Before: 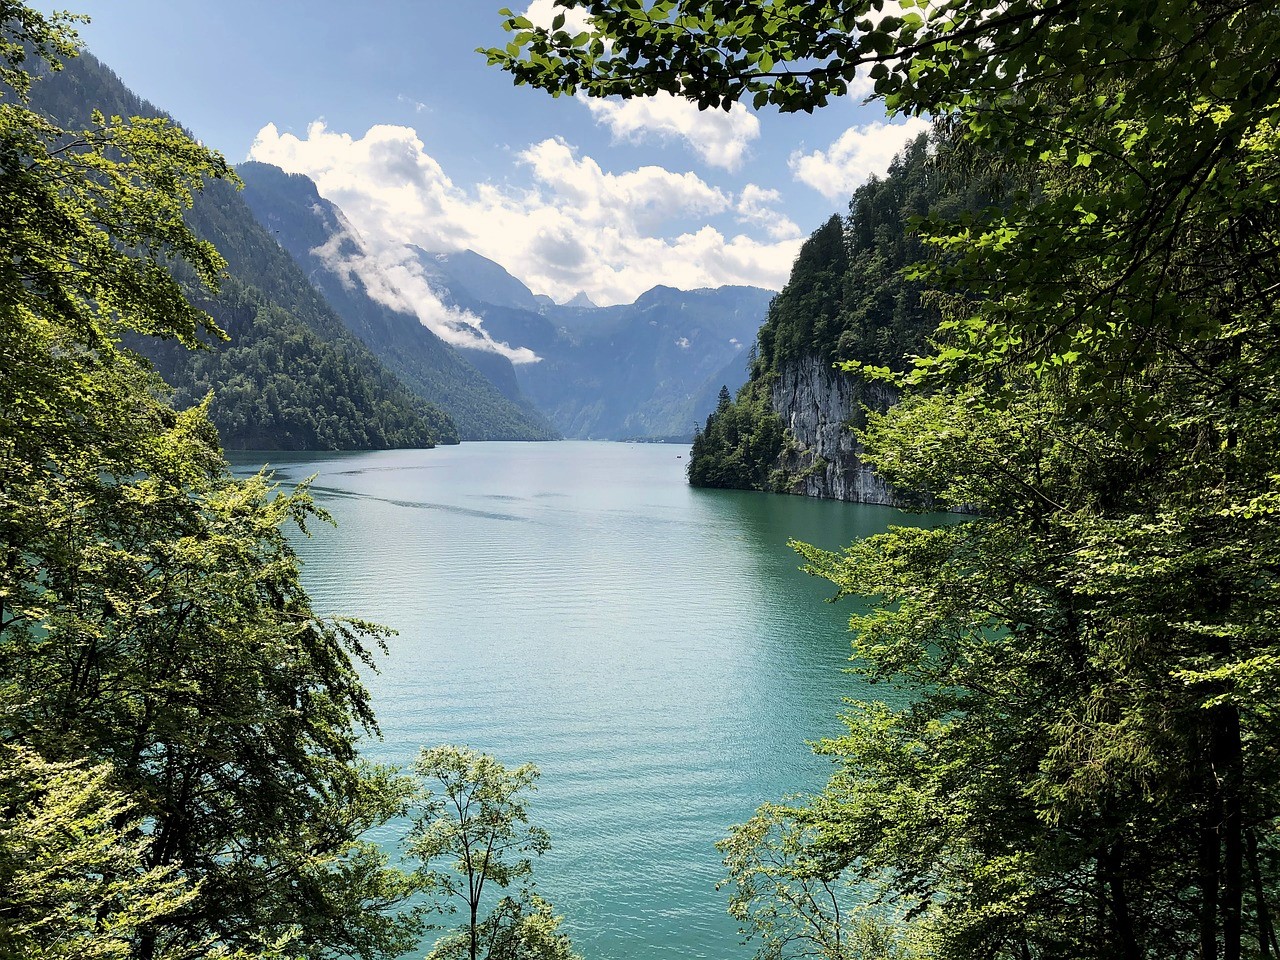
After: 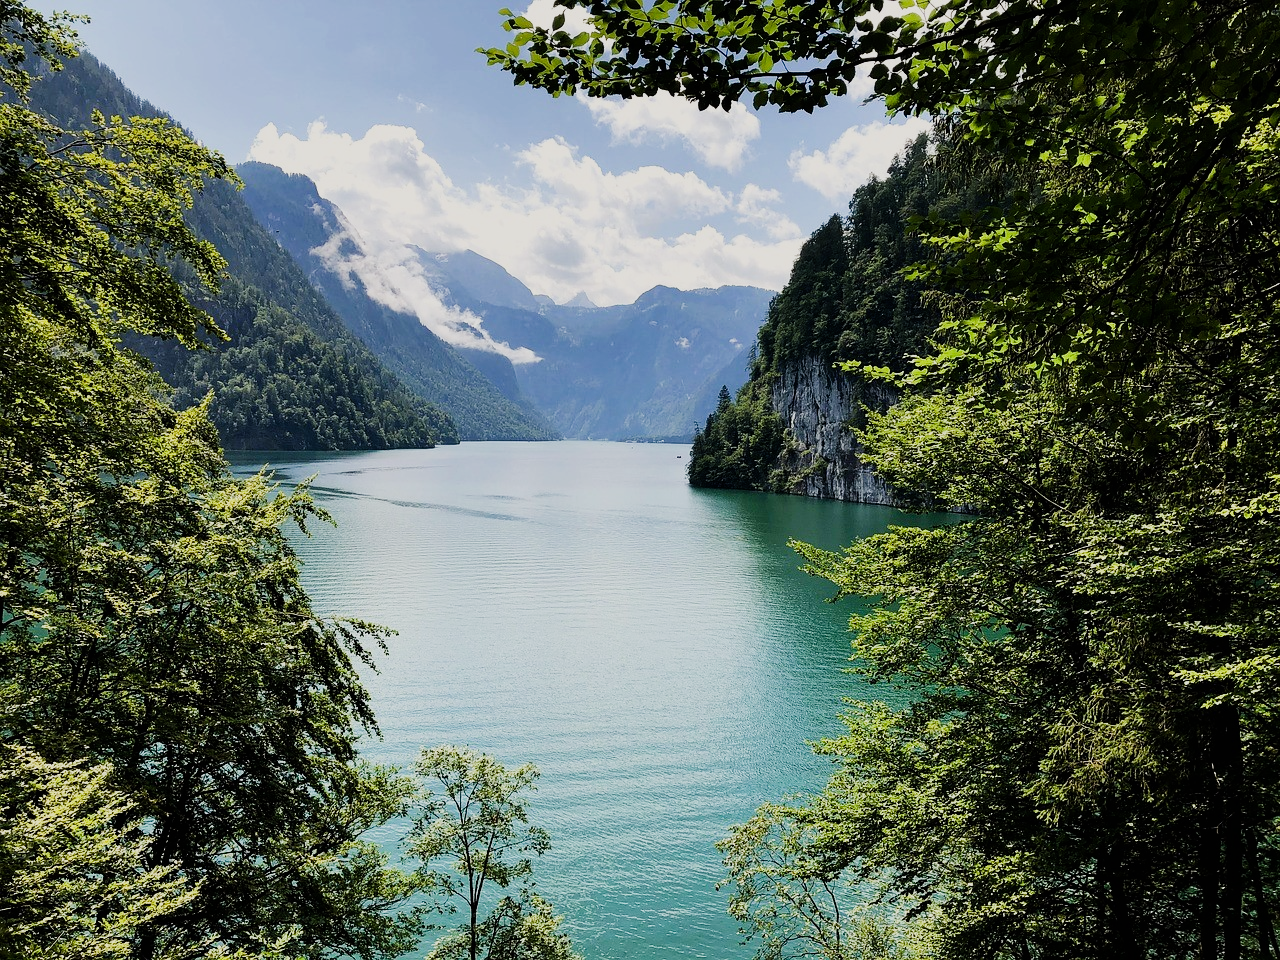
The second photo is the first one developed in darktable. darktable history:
sigmoid: on, module defaults
